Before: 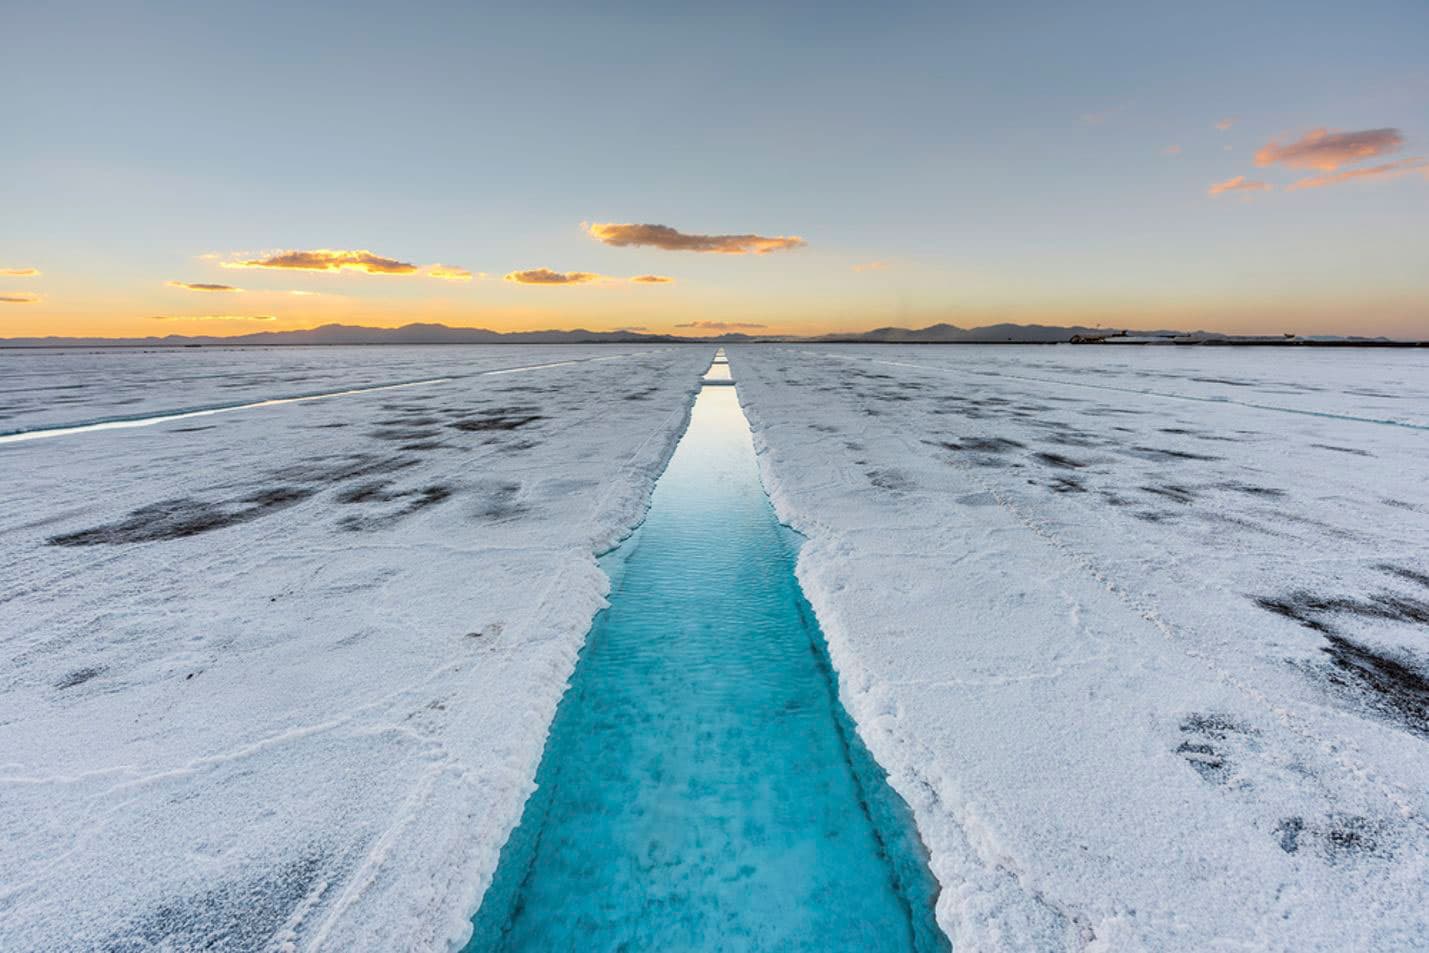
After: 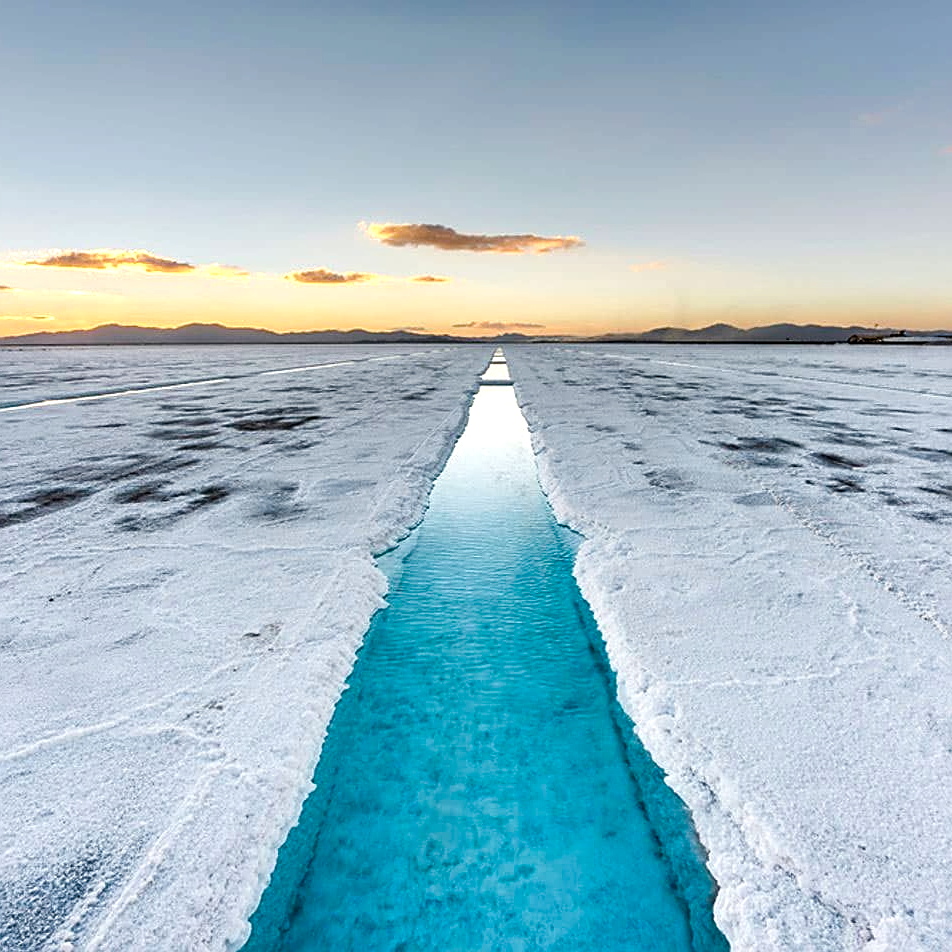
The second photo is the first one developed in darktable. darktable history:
color balance rgb: perceptual saturation grading › global saturation 24.709%, perceptual saturation grading › highlights -50.83%, perceptual saturation grading › mid-tones 18.97%, perceptual saturation grading › shadows 61.749%, perceptual brilliance grading › highlights 13.717%, perceptual brilliance grading › mid-tones 7.614%, perceptual brilliance grading › shadows -17.995%
sharpen: on, module defaults
crop and rotate: left 15.595%, right 17.747%
